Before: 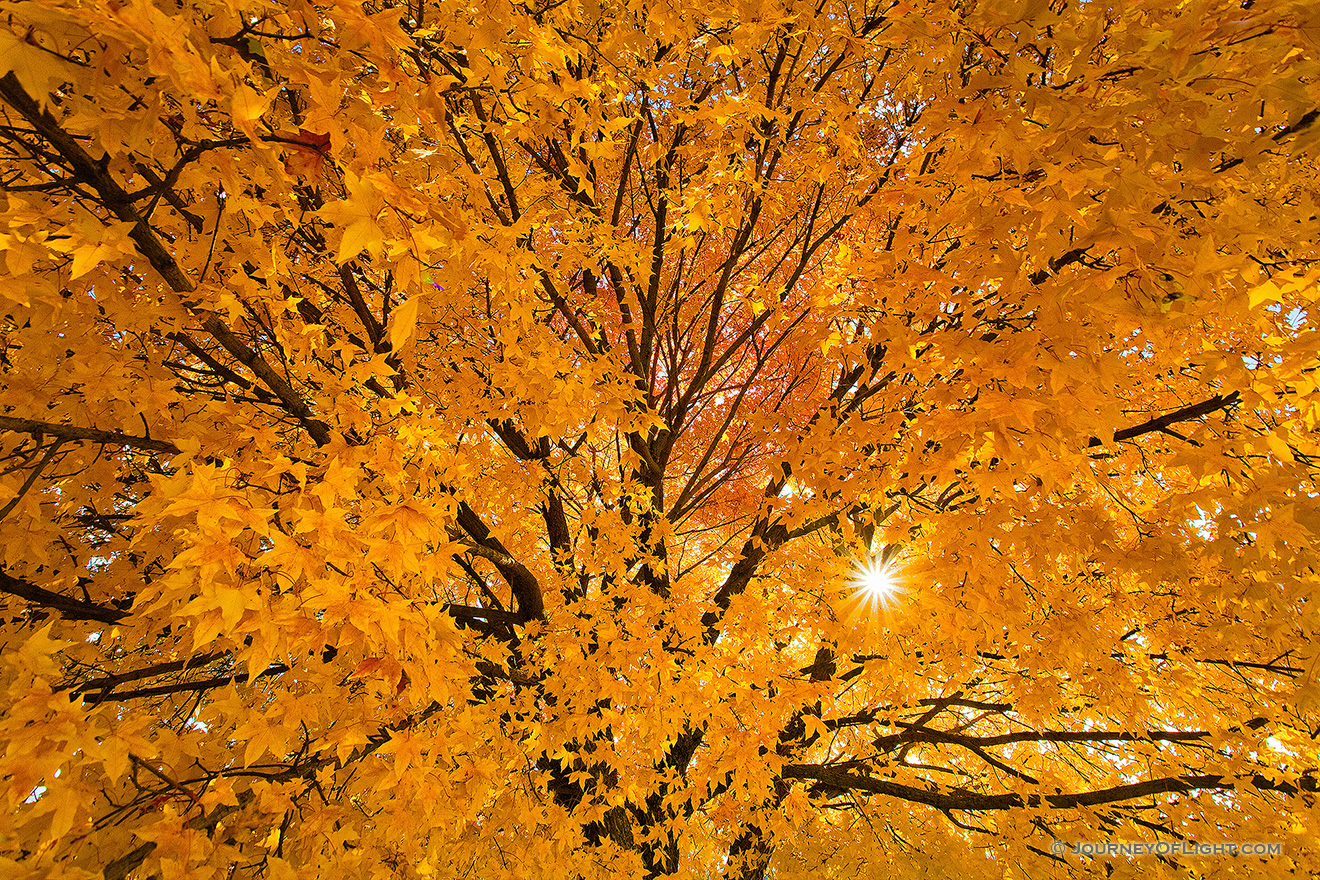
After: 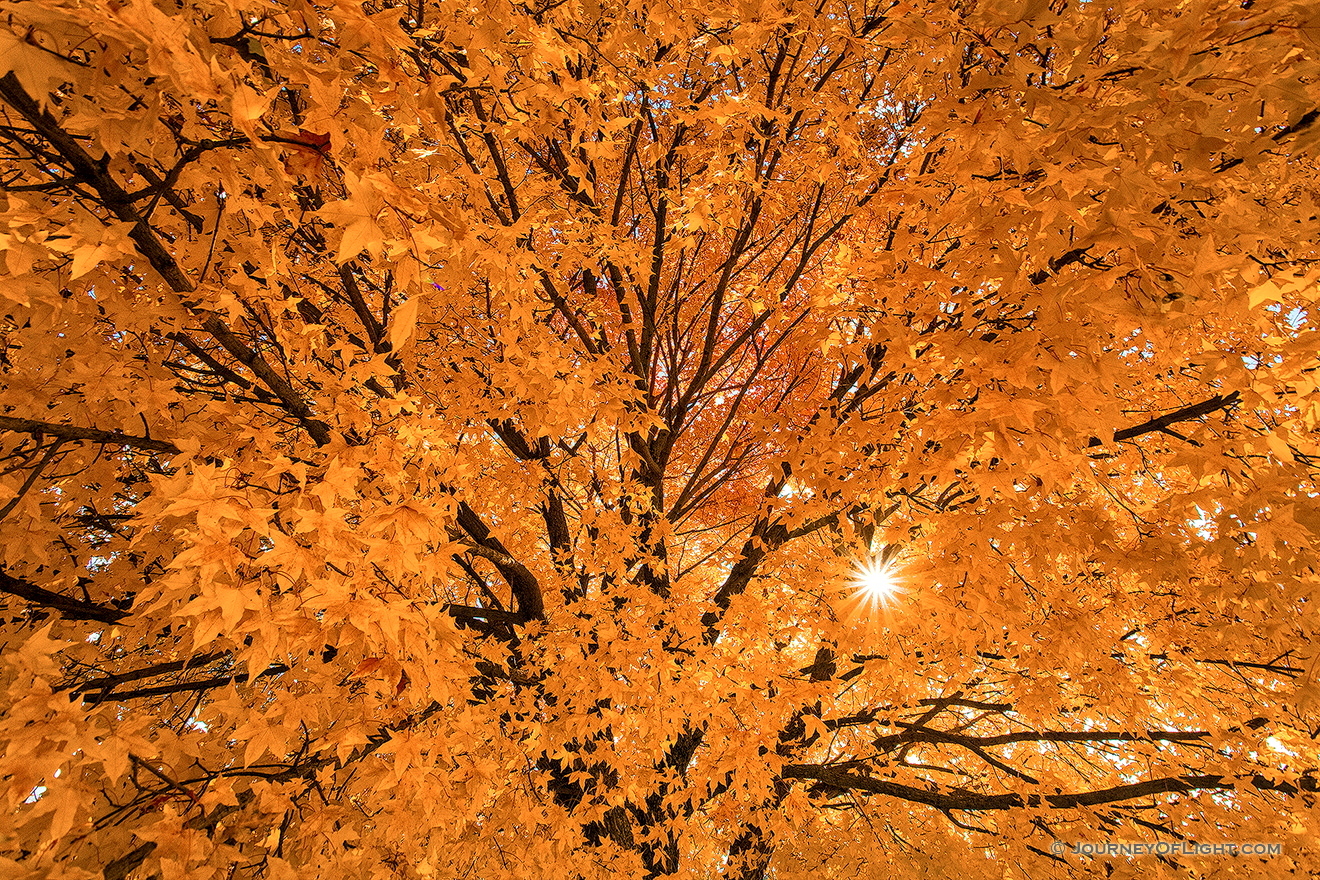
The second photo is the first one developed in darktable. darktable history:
local contrast: detail 130%
color zones: curves: ch2 [(0, 0.5) (0.143, 0.5) (0.286, 0.416) (0.429, 0.5) (0.571, 0.5) (0.714, 0.5) (0.857, 0.5) (1, 0.5)]
